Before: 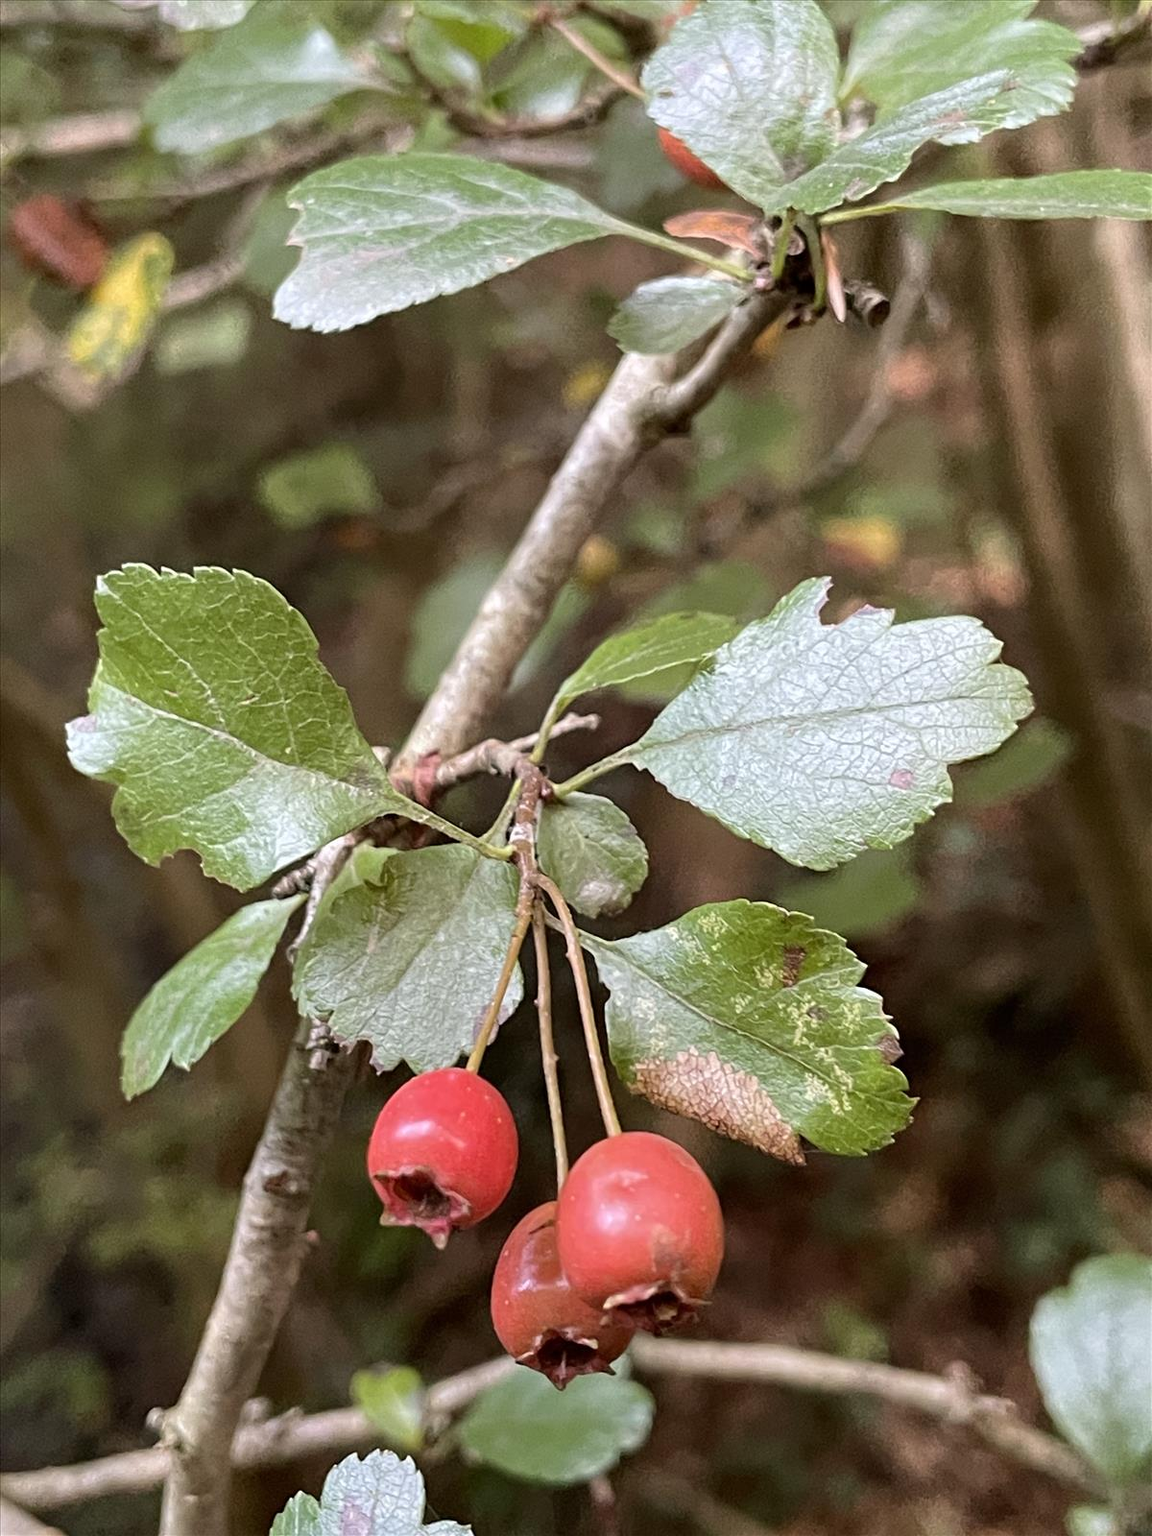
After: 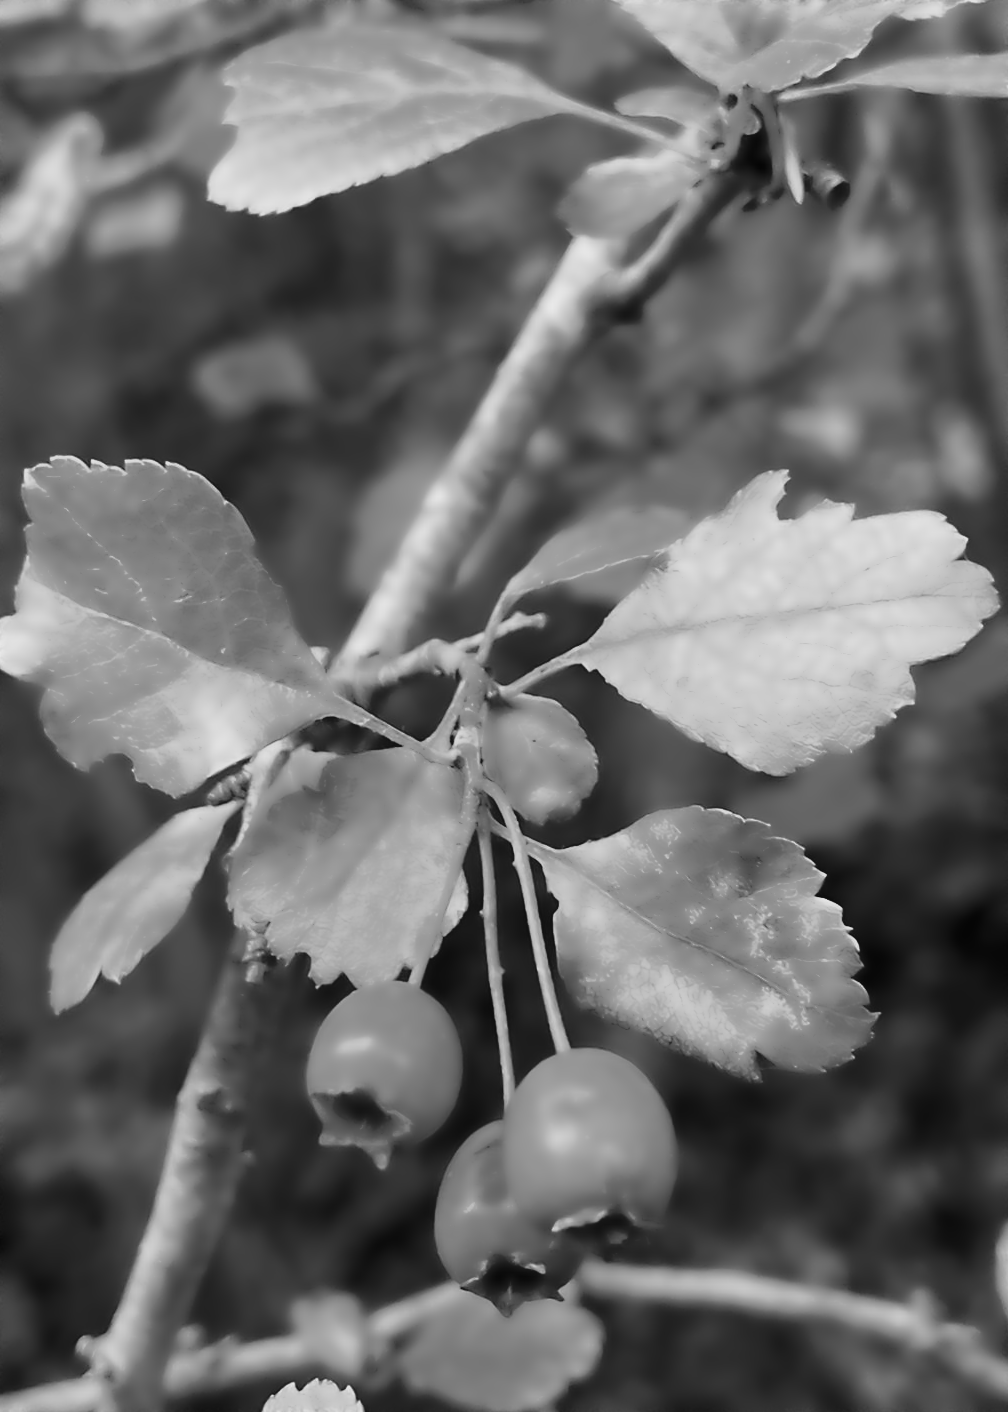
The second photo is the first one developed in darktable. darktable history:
crop: left 6.446%, top 8.188%, right 9.538%, bottom 3.548%
lowpass: radius 4, soften with bilateral filter, unbound 0
white balance: emerald 1
monochrome: a 73.58, b 64.21
